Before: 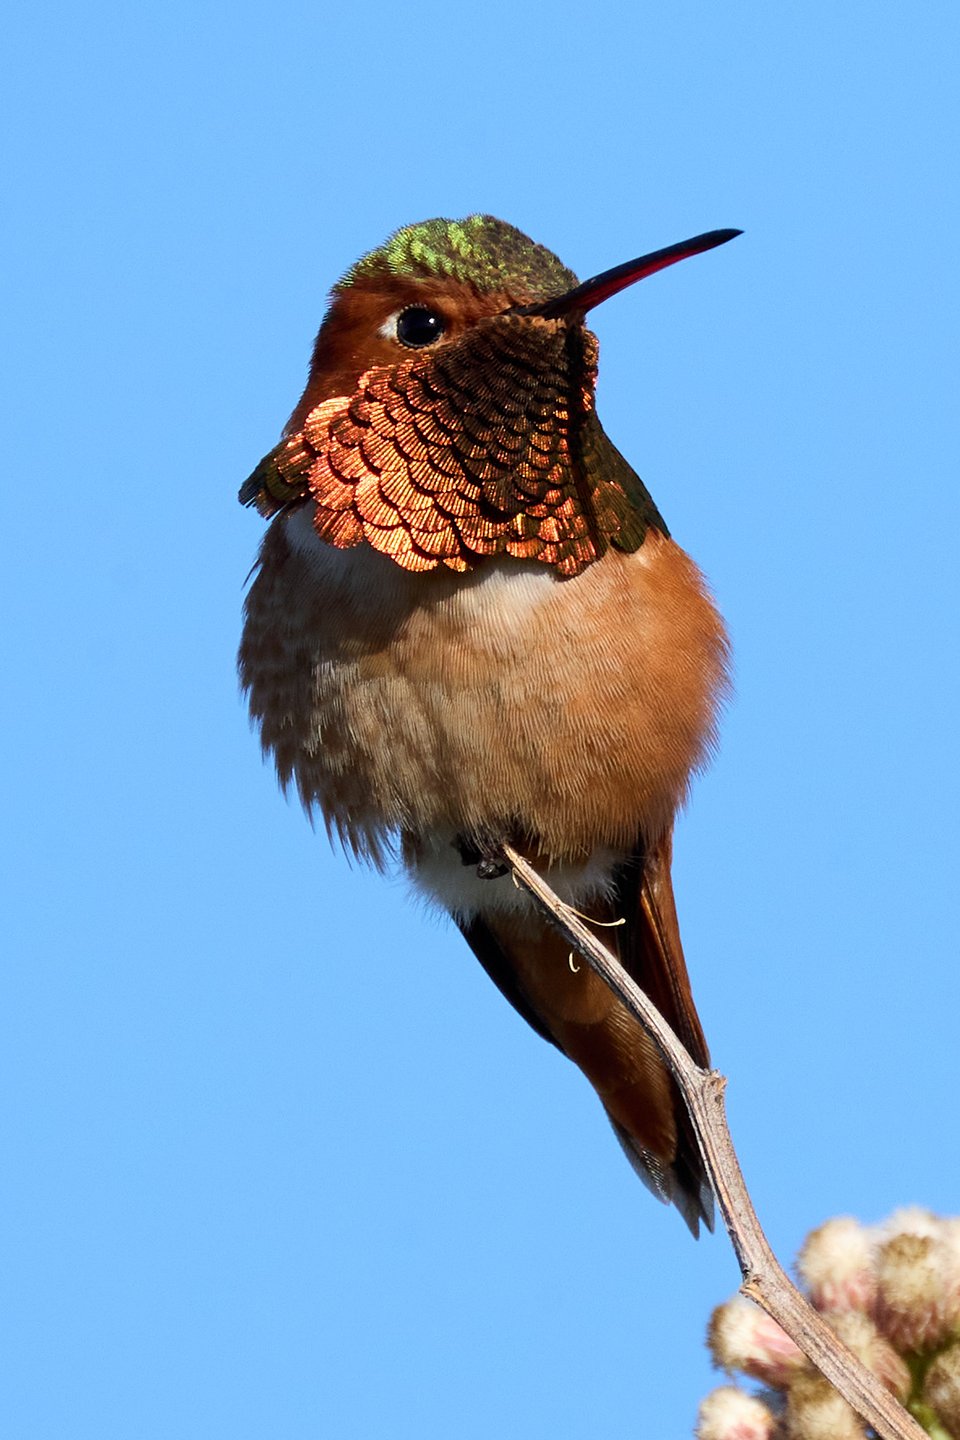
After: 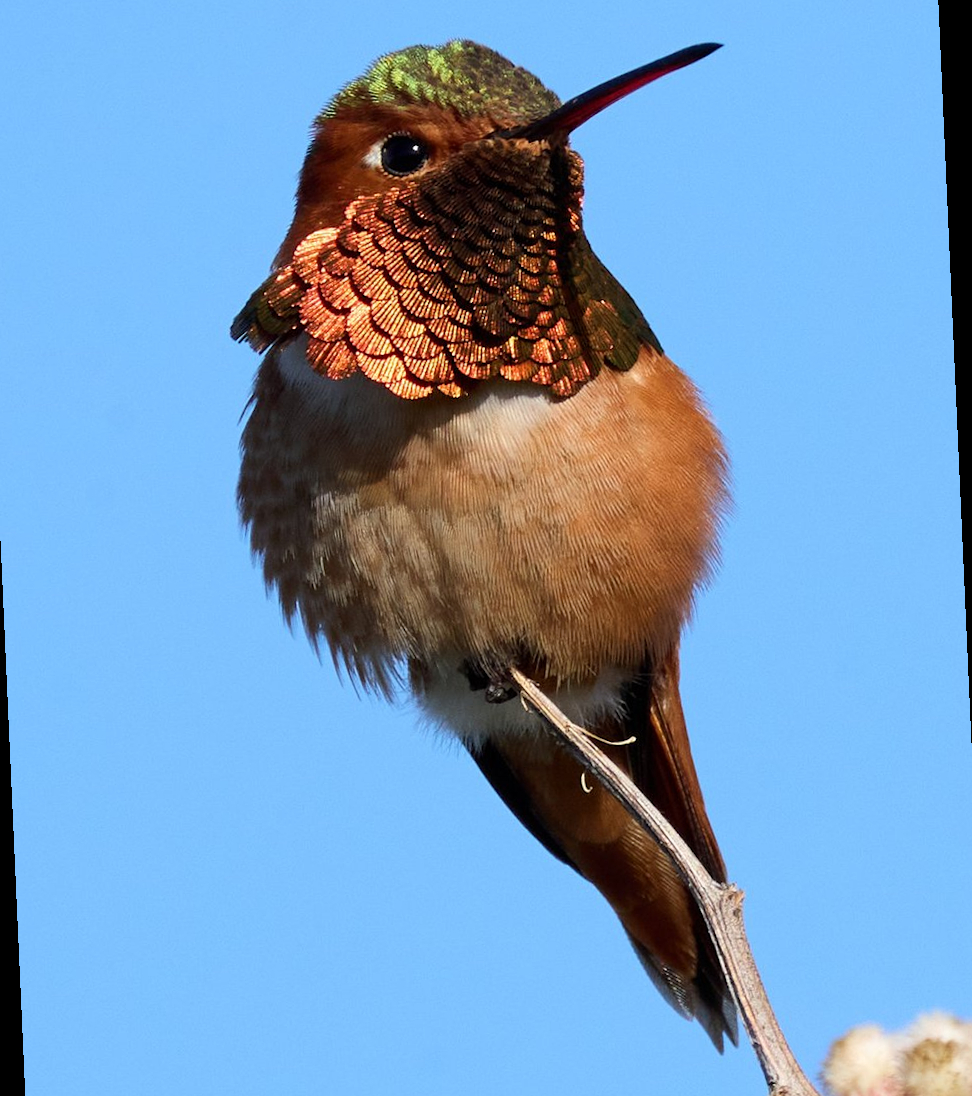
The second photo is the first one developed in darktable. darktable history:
crop and rotate: left 2.991%, top 13.302%, right 1.981%, bottom 12.636%
rotate and perspective: rotation -2.56°, automatic cropping off
